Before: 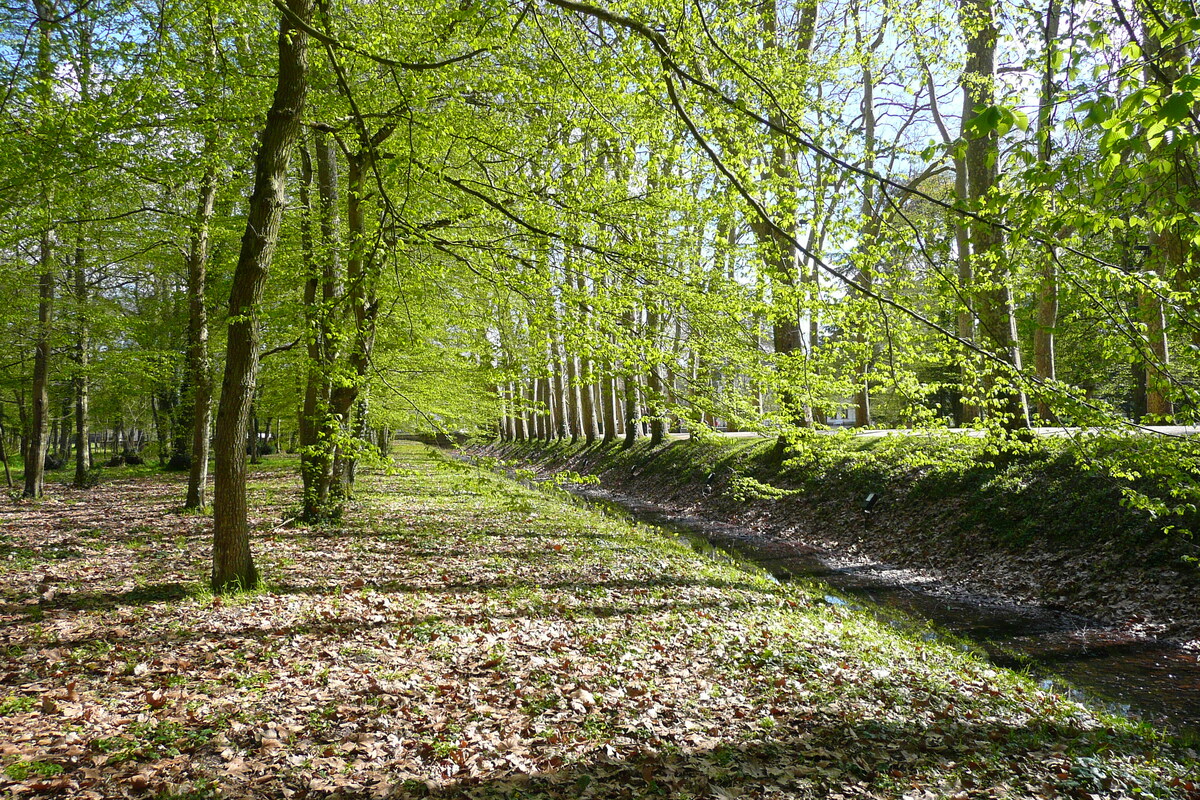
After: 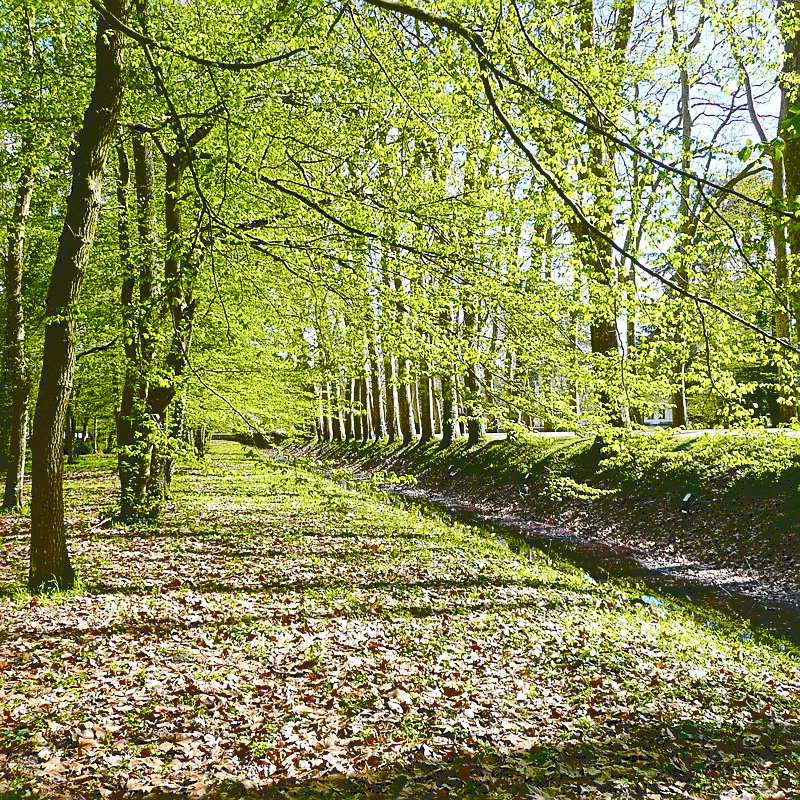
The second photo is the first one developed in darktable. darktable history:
tone curve: curves: ch0 [(0, 0) (0.003, 0.195) (0.011, 0.196) (0.025, 0.196) (0.044, 0.196) (0.069, 0.196) (0.1, 0.196) (0.136, 0.197) (0.177, 0.207) (0.224, 0.224) (0.277, 0.268) (0.335, 0.336) (0.399, 0.424) (0.468, 0.533) (0.543, 0.632) (0.623, 0.715) (0.709, 0.789) (0.801, 0.85) (0.898, 0.906) (1, 1)], color space Lab, independent channels, preserve colors none
contrast brightness saturation: contrast 0.083, saturation 0.023
exposure: exposure 0.075 EV, compensate exposure bias true, compensate highlight preservation false
sharpen: amount 0.492
crop and rotate: left 15.285%, right 18.009%
color balance rgb: linear chroma grading › global chroma 42.44%, perceptual saturation grading › global saturation 20%, perceptual saturation grading › highlights -49.949%, perceptual saturation grading › shadows 24.966%
local contrast: mode bilateral grid, contrast 20, coarseness 50, detail 162%, midtone range 0.2
